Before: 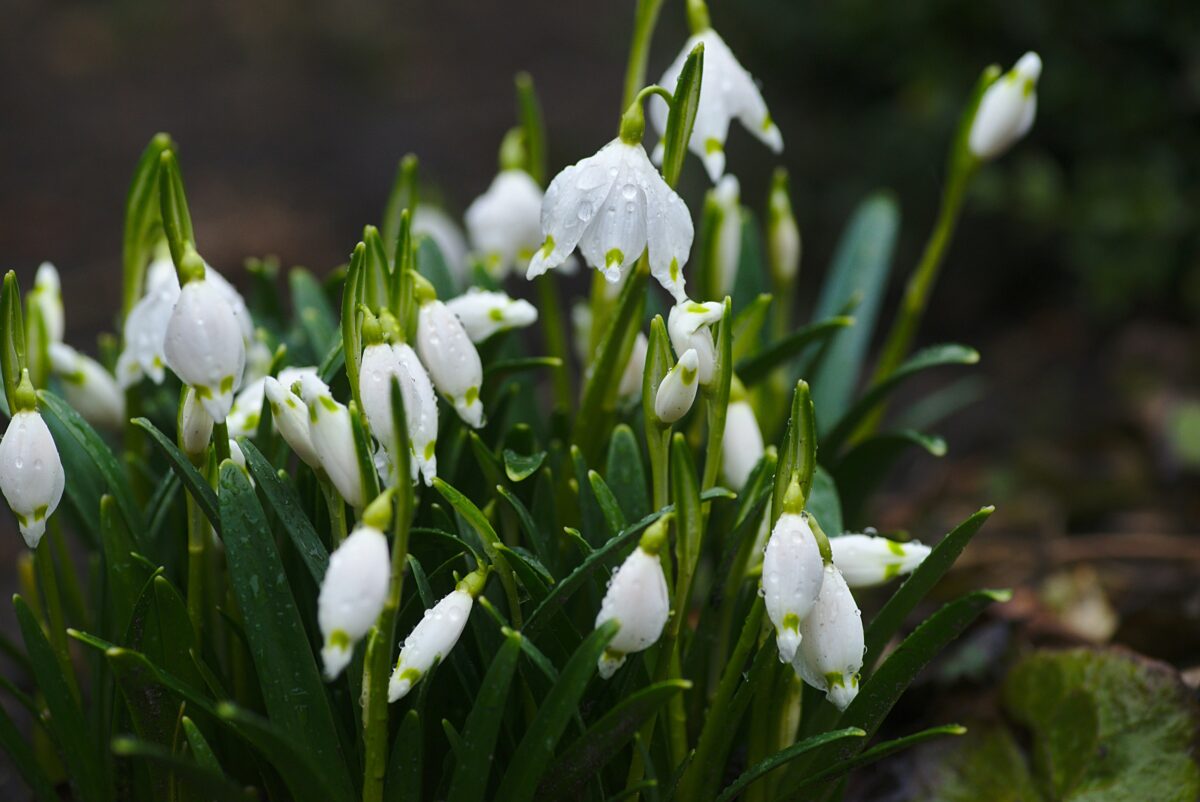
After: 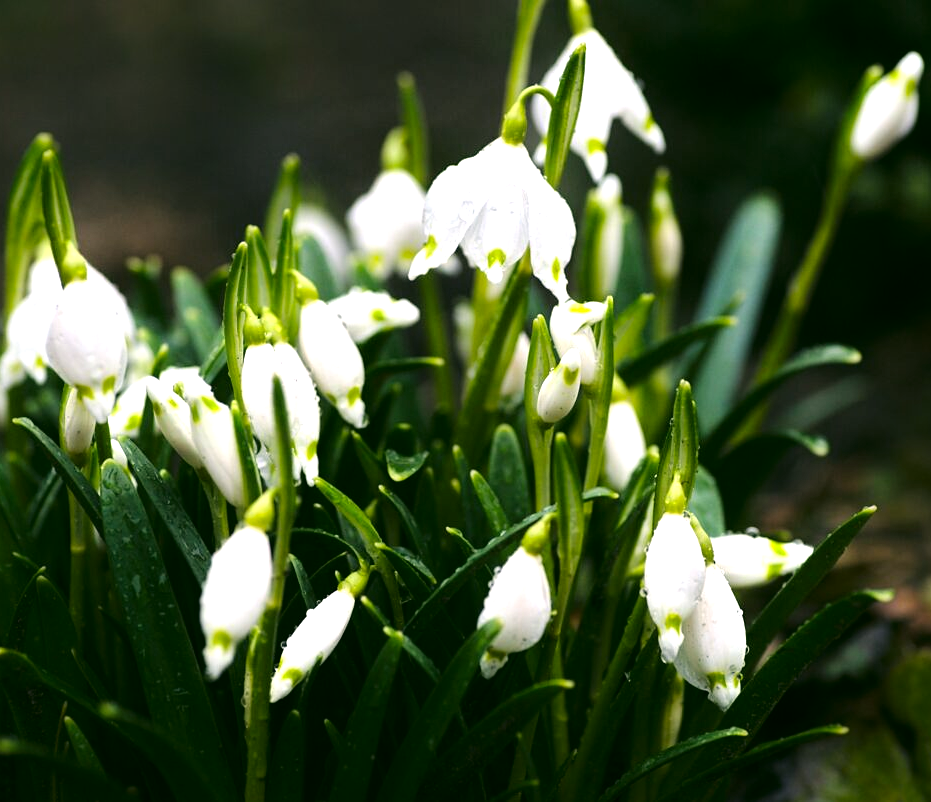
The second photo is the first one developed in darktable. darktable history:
tone equalizer: -8 EV -1.06 EV, -7 EV -0.986 EV, -6 EV -0.859 EV, -5 EV -0.591 EV, -3 EV 0.603 EV, -2 EV 0.874 EV, -1 EV 0.996 EV, +0 EV 1.06 EV
color correction: highlights a* 4.25, highlights b* 4.93, shadows a* -7.67, shadows b* 4.85
crop: left 9.882%, right 12.492%
